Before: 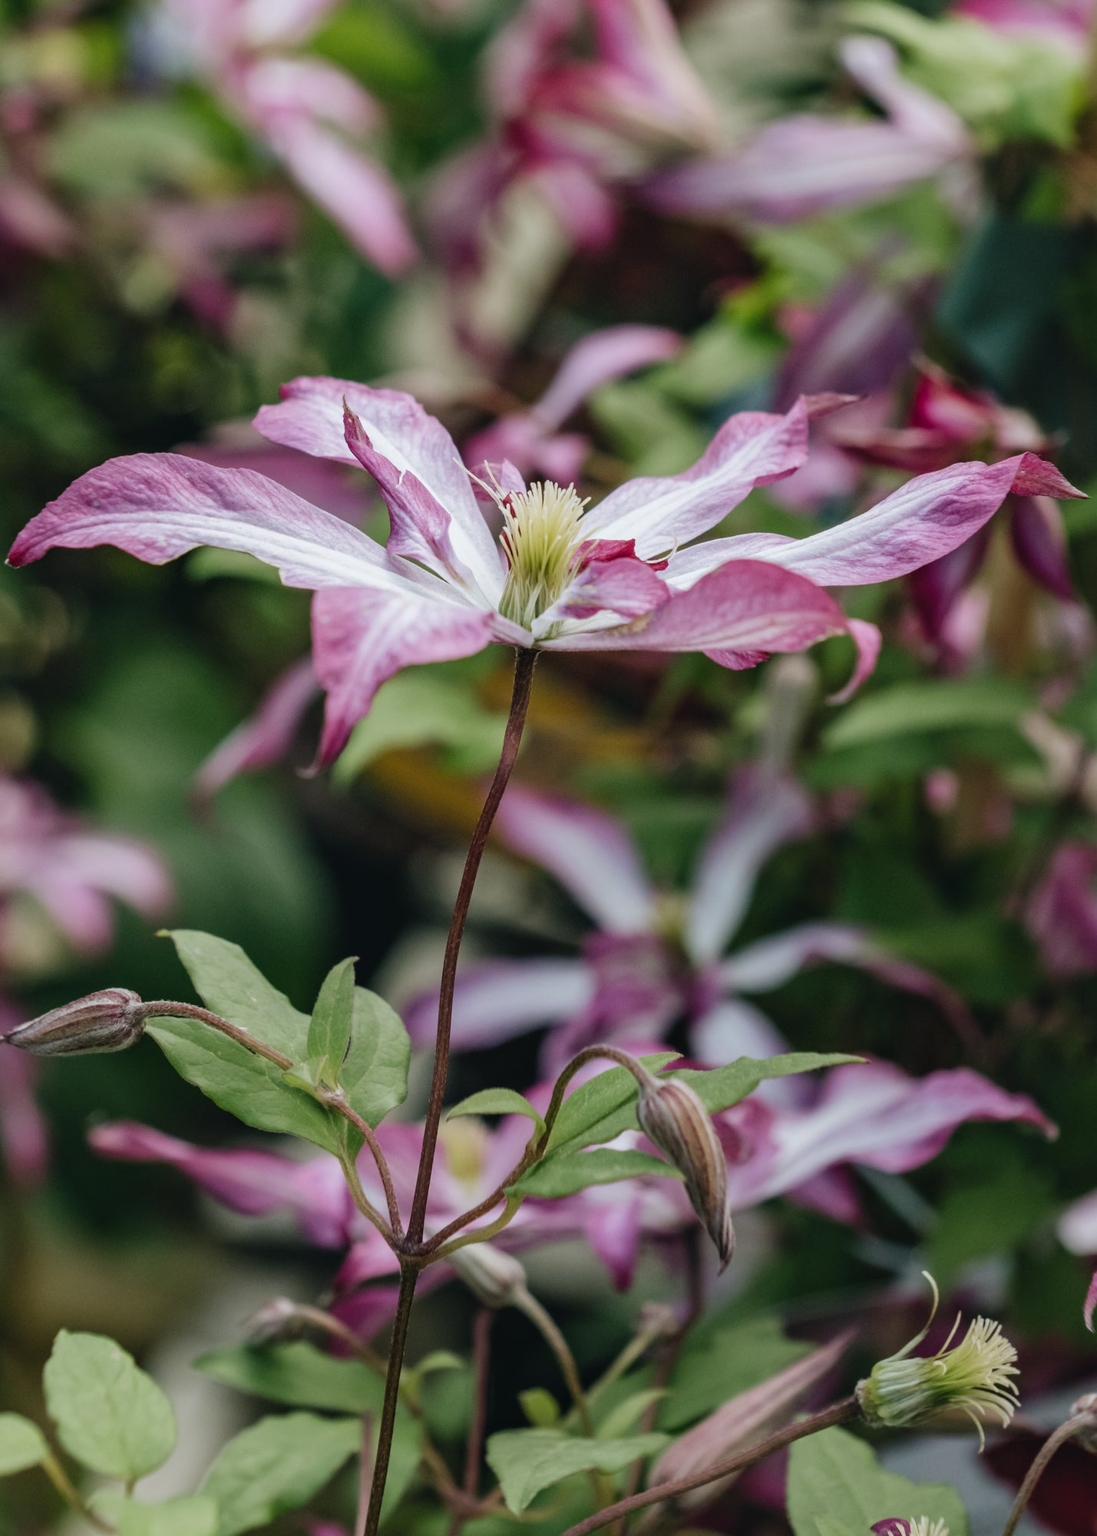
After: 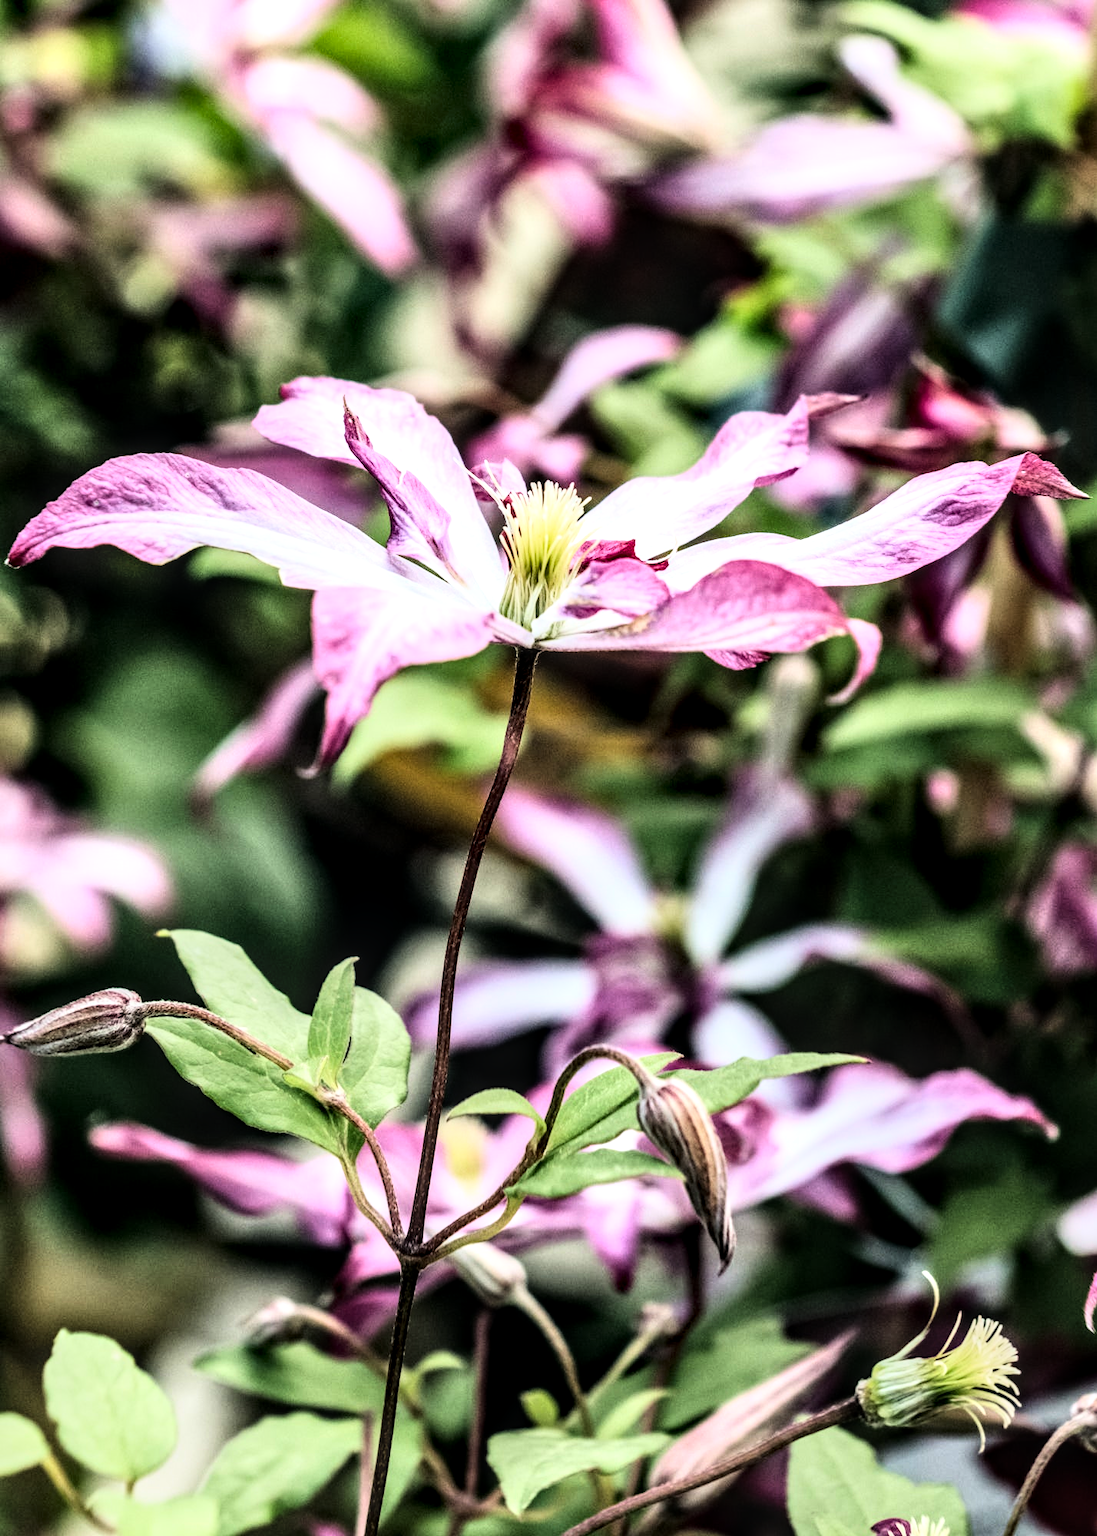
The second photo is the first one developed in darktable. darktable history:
shadows and highlights: low approximation 0.01, soften with gaussian
local contrast: highlights 59%, detail 145%
rgb curve: curves: ch0 [(0, 0) (0.21, 0.15) (0.24, 0.21) (0.5, 0.75) (0.75, 0.96) (0.89, 0.99) (1, 1)]; ch1 [(0, 0.02) (0.21, 0.13) (0.25, 0.2) (0.5, 0.67) (0.75, 0.9) (0.89, 0.97) (1, 1)]; ch2 [(0, 0.02) (0.21, 0.13) (0.25, 0.2) (0.5, 0.67) (0.75, 0.9) (0.89, 0.97) (1, 1)], compensate middle gray true
